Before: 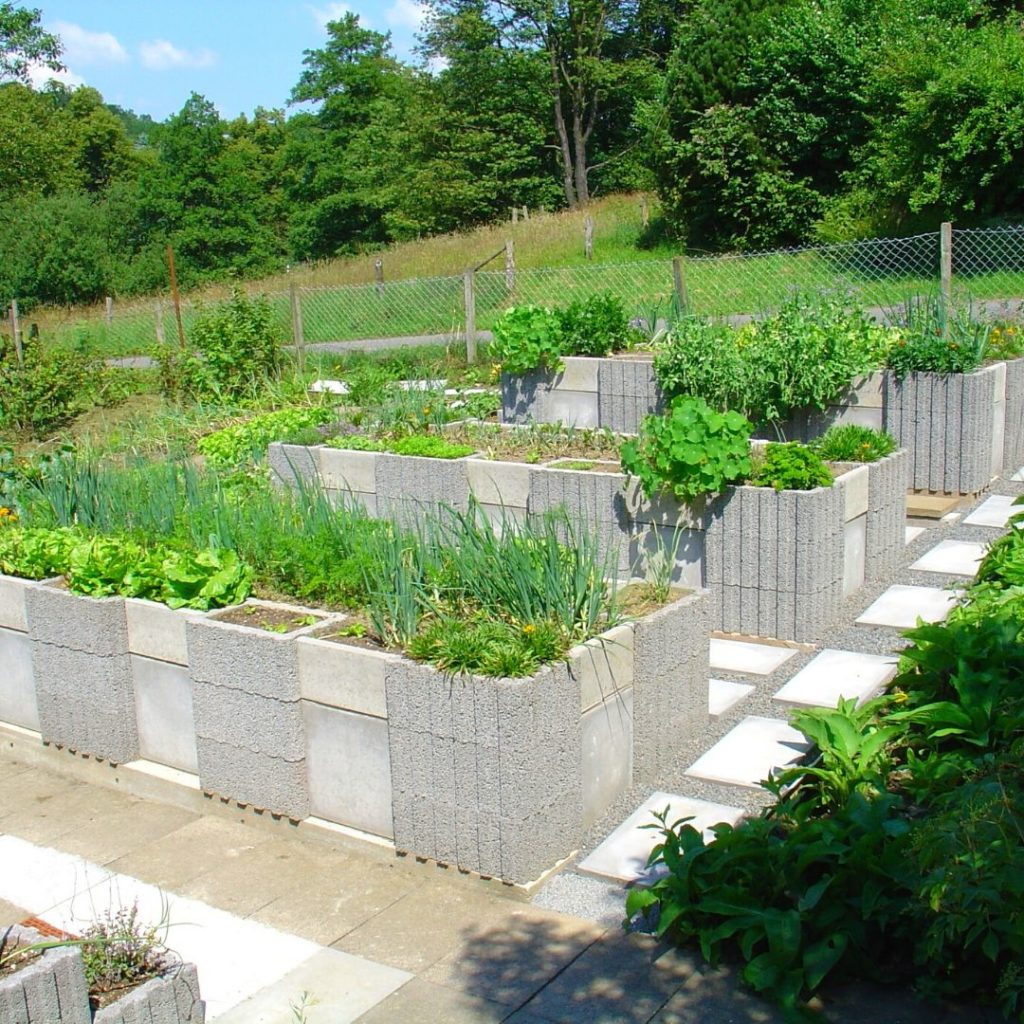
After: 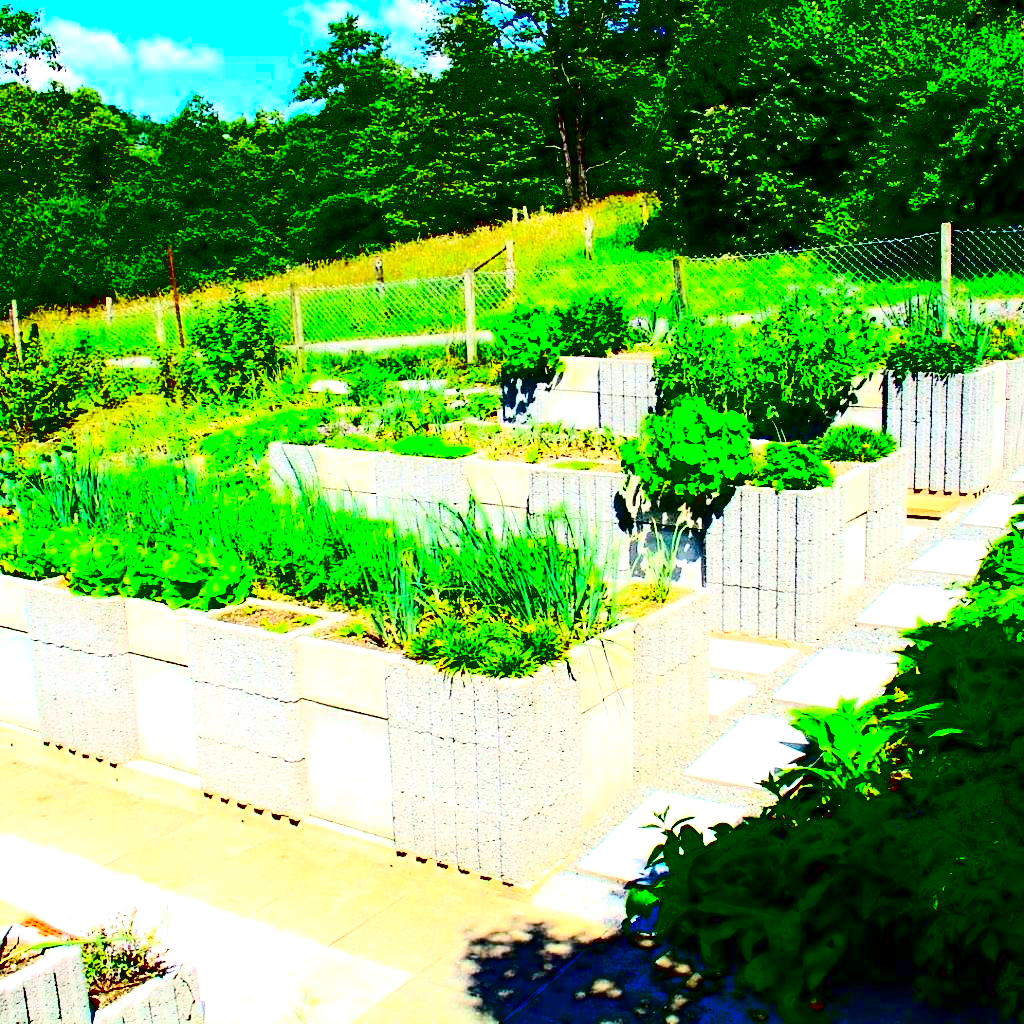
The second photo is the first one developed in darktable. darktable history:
contrast brightness saturation: contrast 0.77, brightness -1, saturation 1
exposure: black level correction 0.035, exposure 0.9 EV, compensate highlight preservation false
